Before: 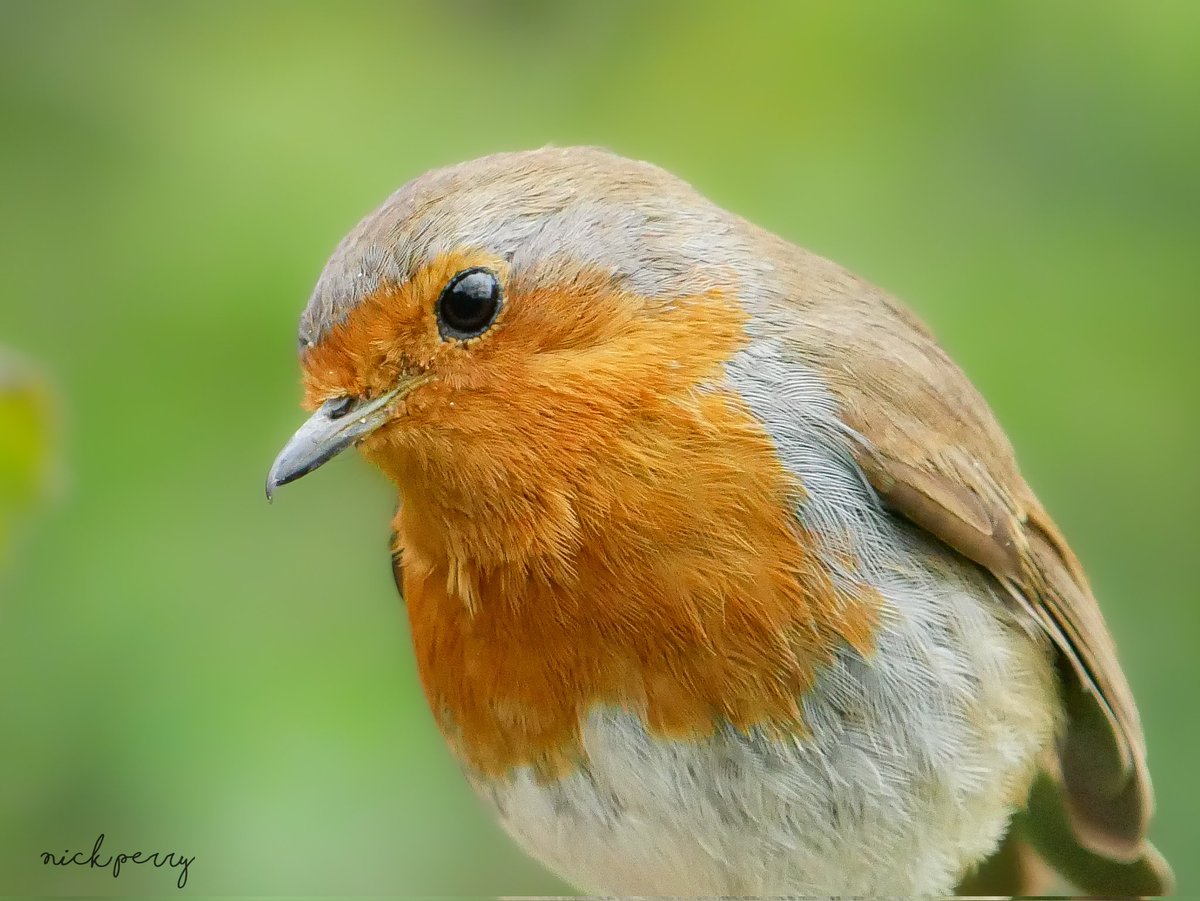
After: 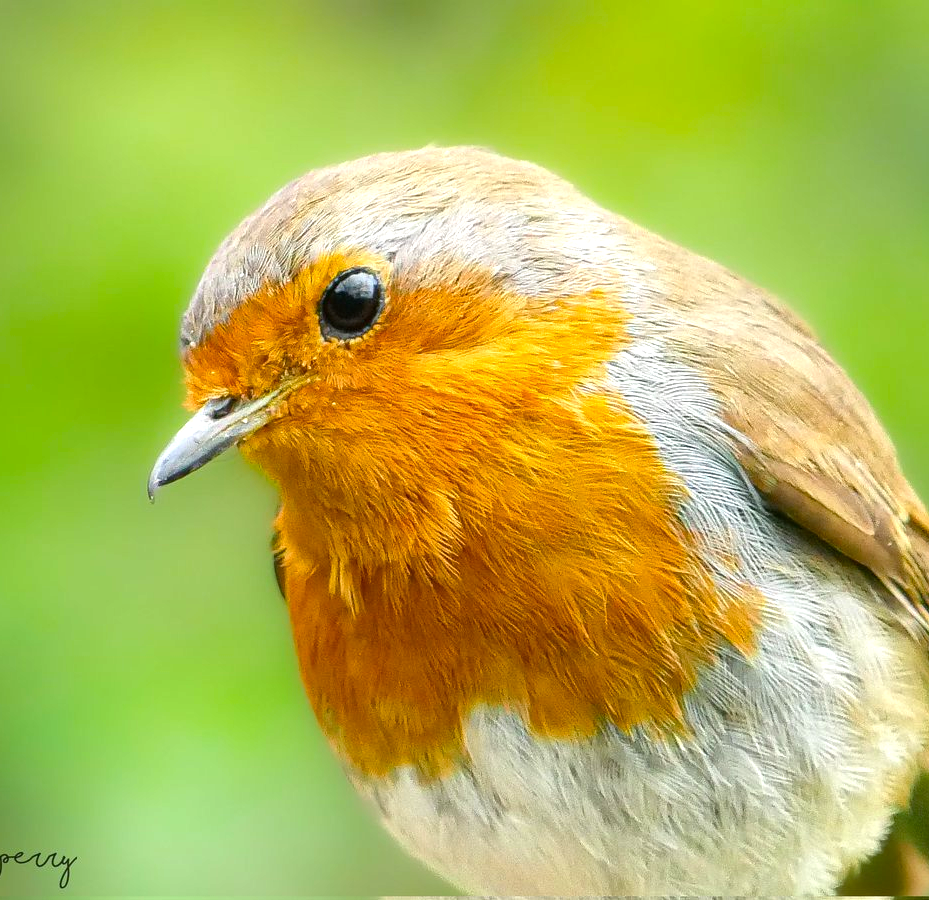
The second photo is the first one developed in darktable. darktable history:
local contrast: mode bilateral grid, contrast 10, coarseness 24, detail 115%, midtone range 0.2
color balance rgb: perceptual saturation grading › global saturation 19.9%, perceptual brilliance grading › global brilliance 17.627%
crop: left 9.901%, right 12.657%
